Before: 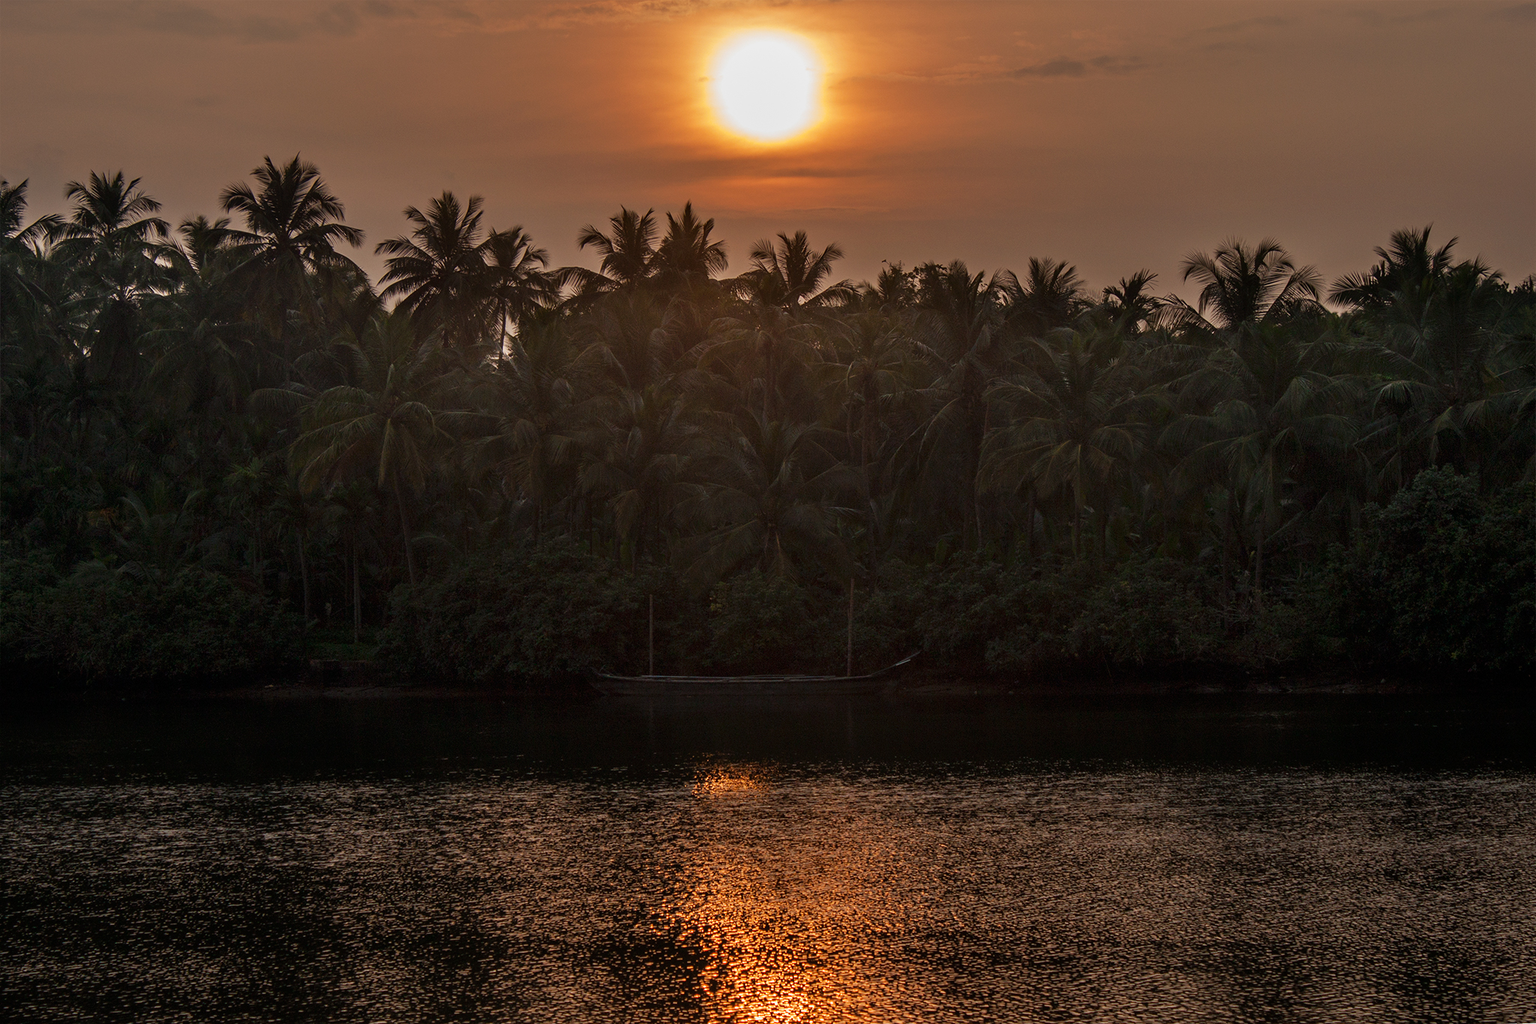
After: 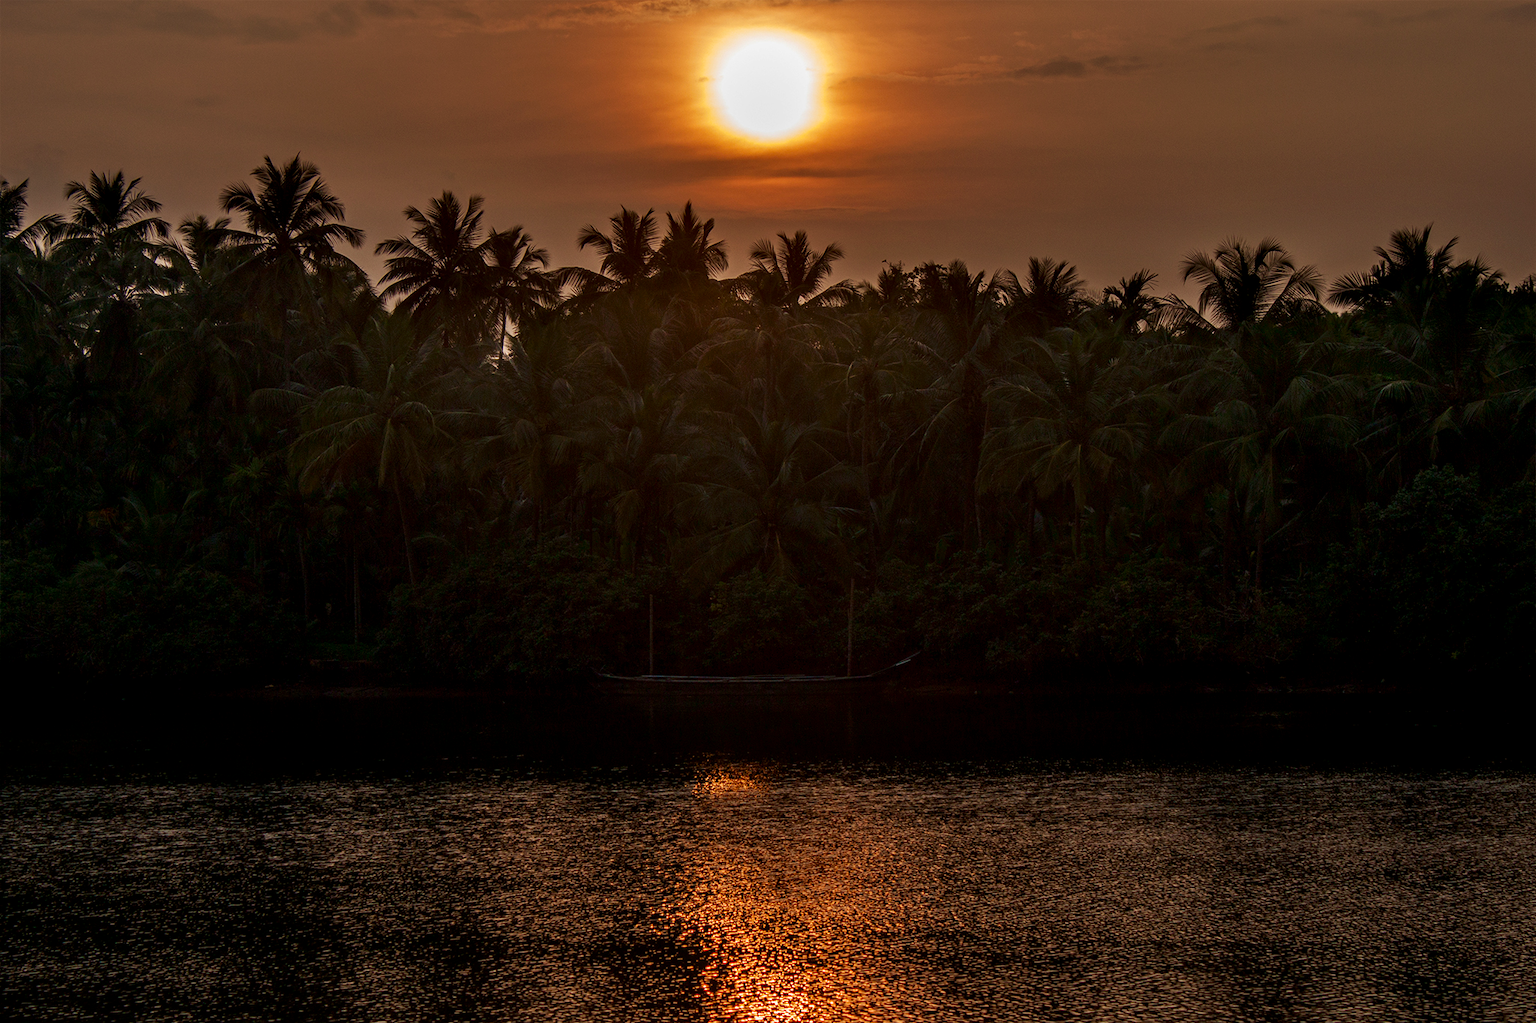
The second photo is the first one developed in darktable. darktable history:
velvia: on, module defaults
local contrast: on, module defaults
contrast brightness saturation: contrast 0.07, brightness -0.14, saturation 0.11
